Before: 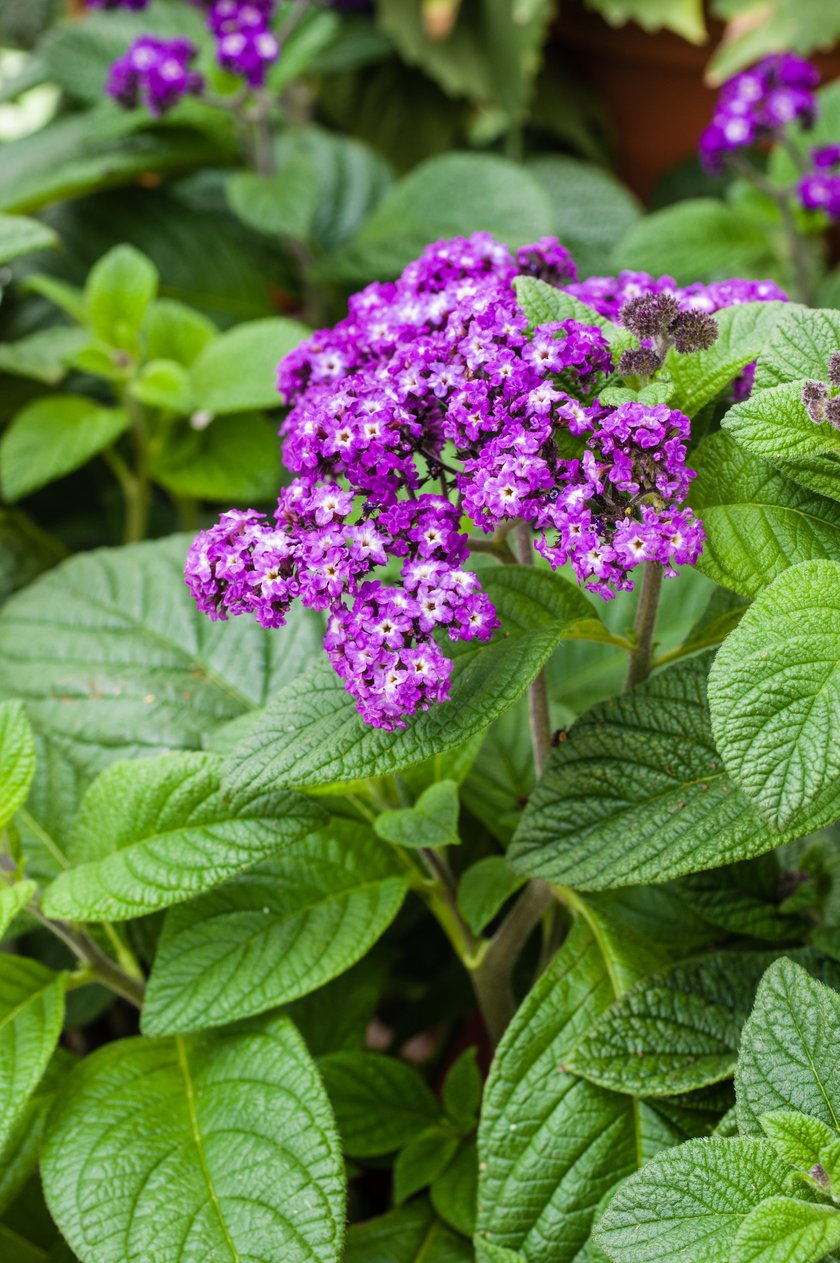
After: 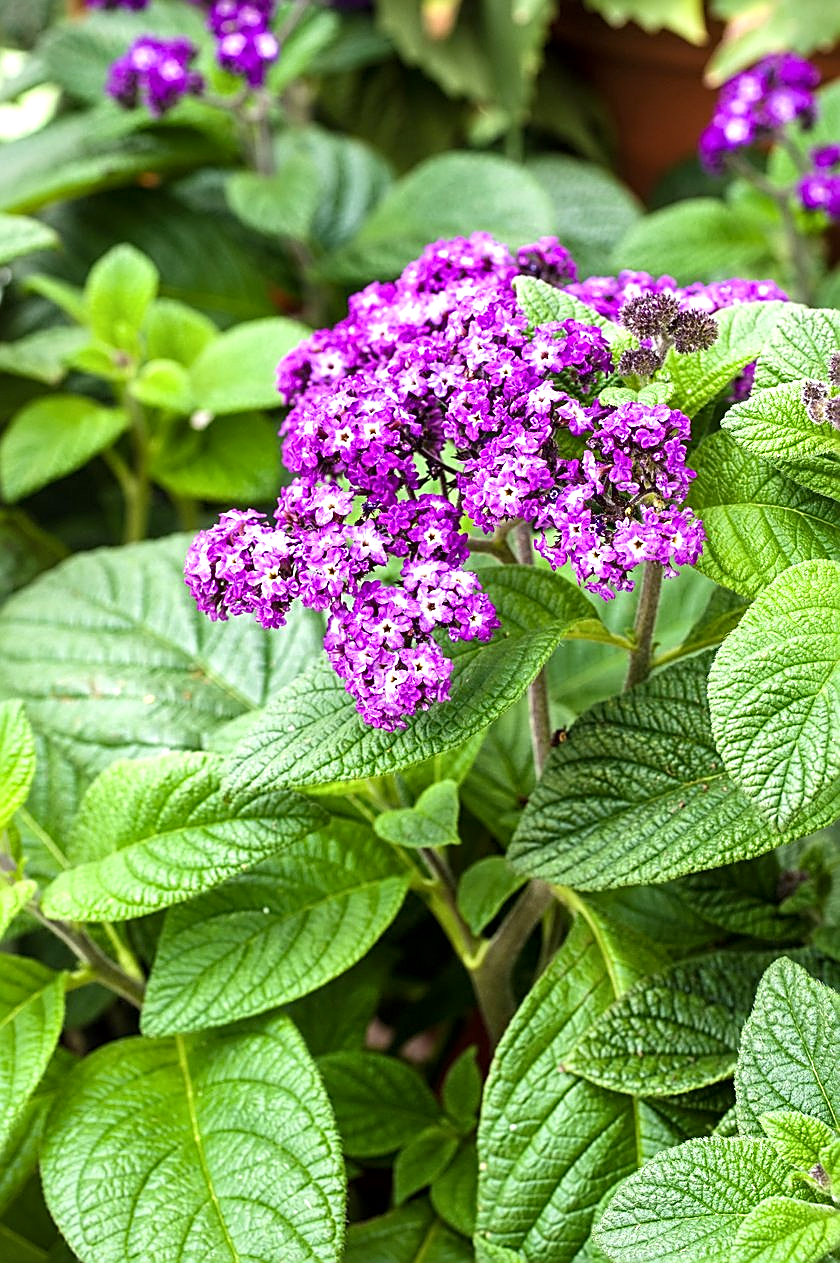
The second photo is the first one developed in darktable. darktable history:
sharpen: amount 1.005
exposure: exposure 0.656 EV, compensate highlight preservation false
local contrast: mode bilateral grid, contrast 20, coarseness 99, detail 150%, midtone range 0.2
